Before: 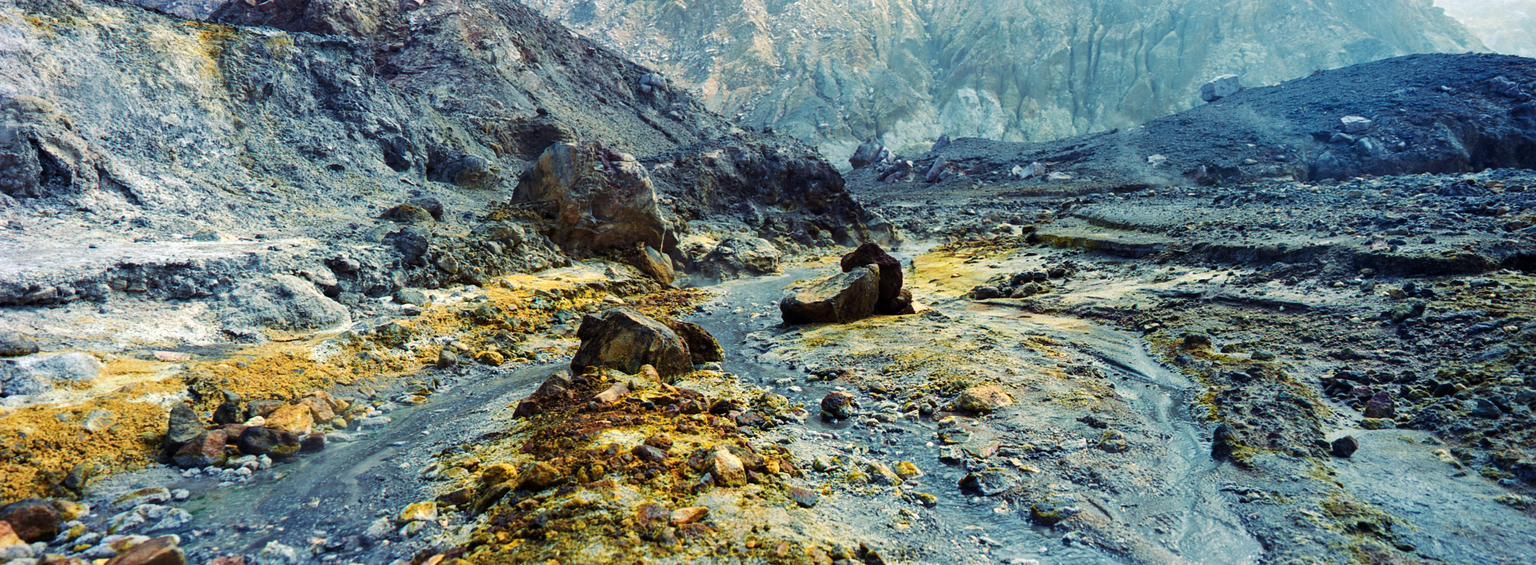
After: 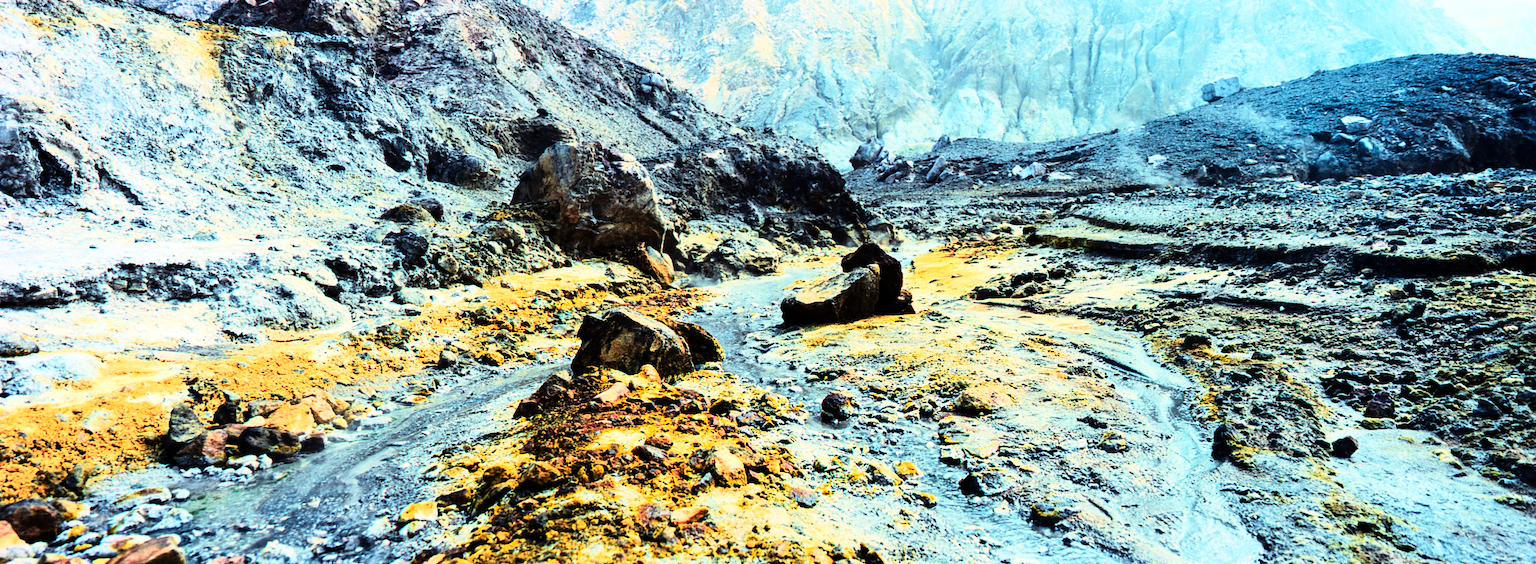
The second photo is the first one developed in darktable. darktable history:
rgb curve: curves: ch0 [(0, 0) (0.21, 0.15) (0.24, 0.21) (0.5, 0.75) (0.75, 0.96) (0.89, 0.99) (1, 1)]; ch1 [(0, 0.02) (0.21, 0.13) (0.25, 0.2) (0.5, 0.67) (0.75, 0.9) (0.89, 0.97) (1, 1)]; ch2 [(0, 0.02) (0.21, 0.13) (0.25, 0.2) (0.5, 0.67) (0.75, 0.9) (0.89, 0.97) (1, 1)], compensate middle gray true
color zones: curves: ch1 [(0.239, 0.552) (0.75, 0.5)]; ch2 [(0.25, 0.462) (0.749, 0.457)], mix 25.94%
